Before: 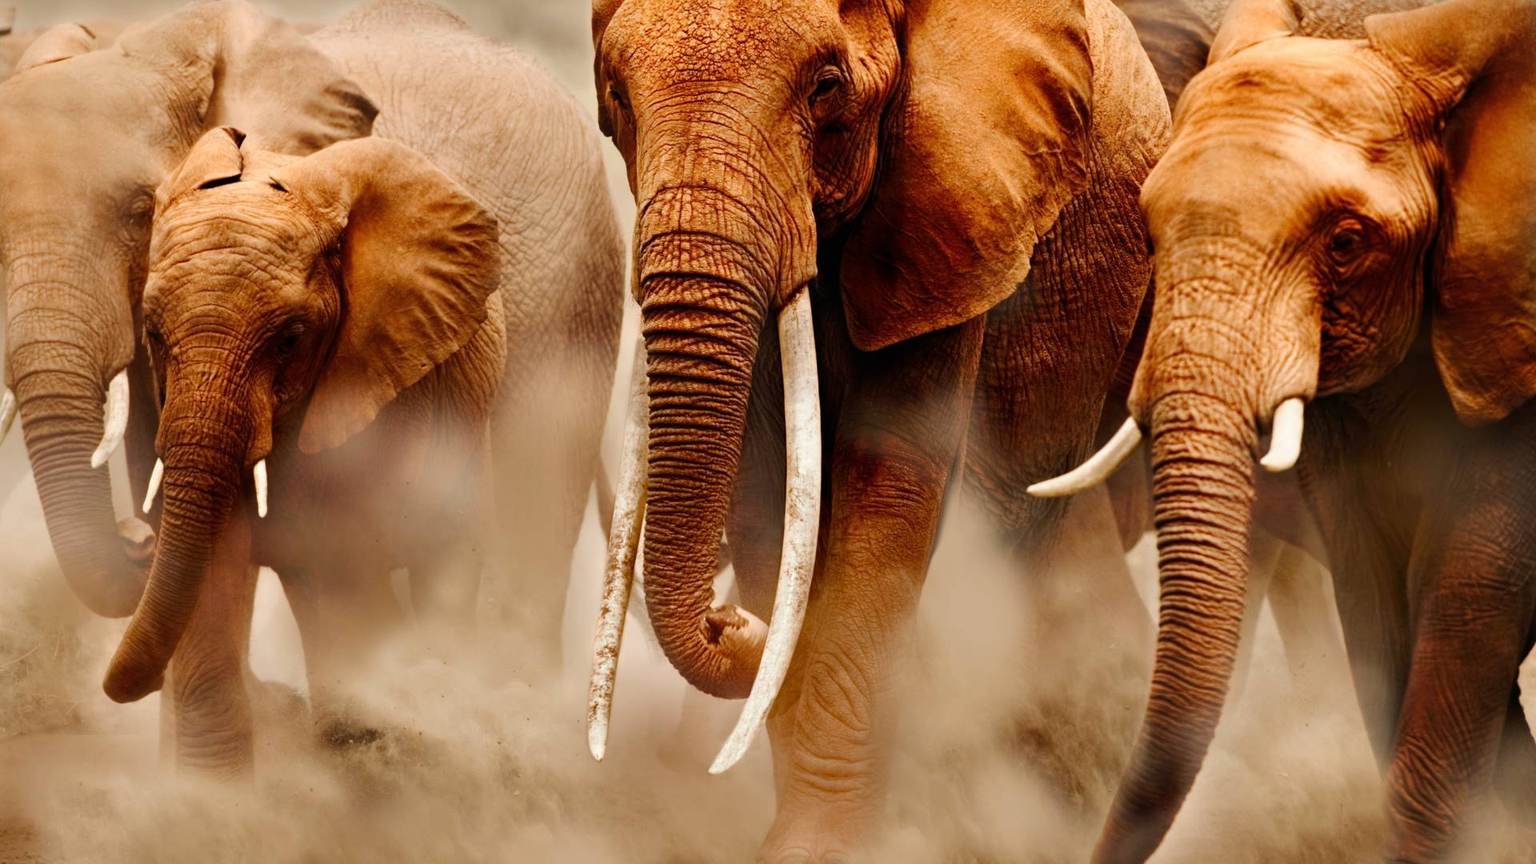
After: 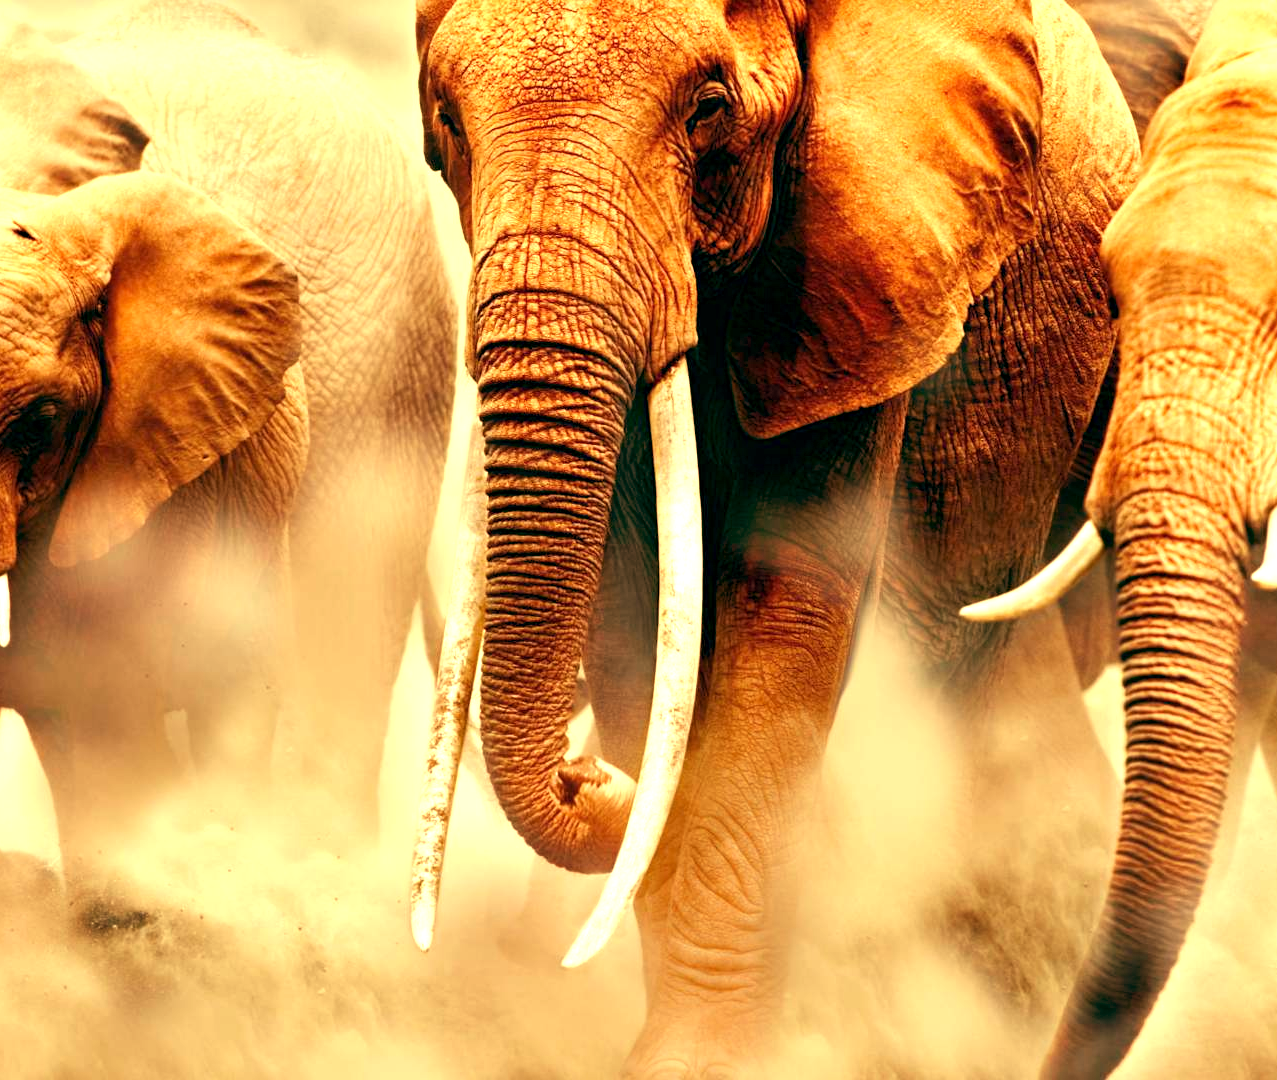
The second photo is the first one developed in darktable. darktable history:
crop: left 16.899%, right 16.556%
color balance: mode lift, gamma, gain (sRGB), lift [1, 0.69, 1, 1], gamma [1, 1.482, 1, 1], gain [1, 1, 1, 0.802]
exposure: exposure 1.137 EV, compensate highlight preservation false
